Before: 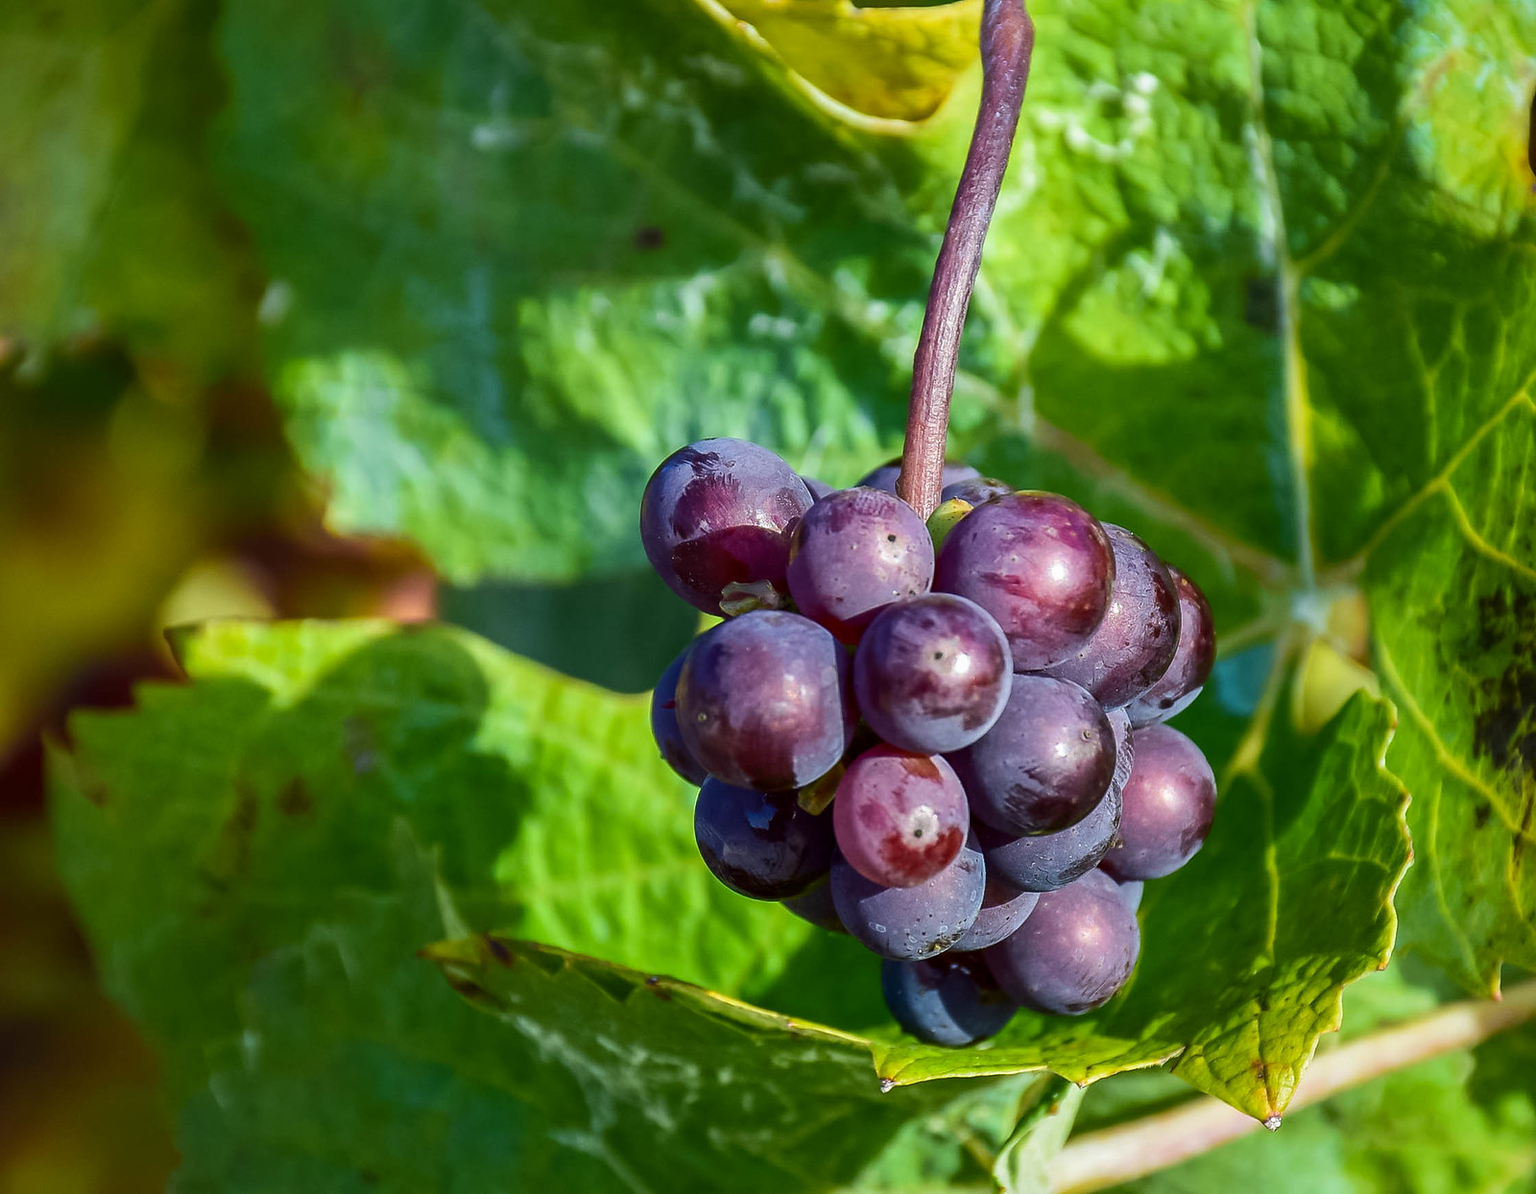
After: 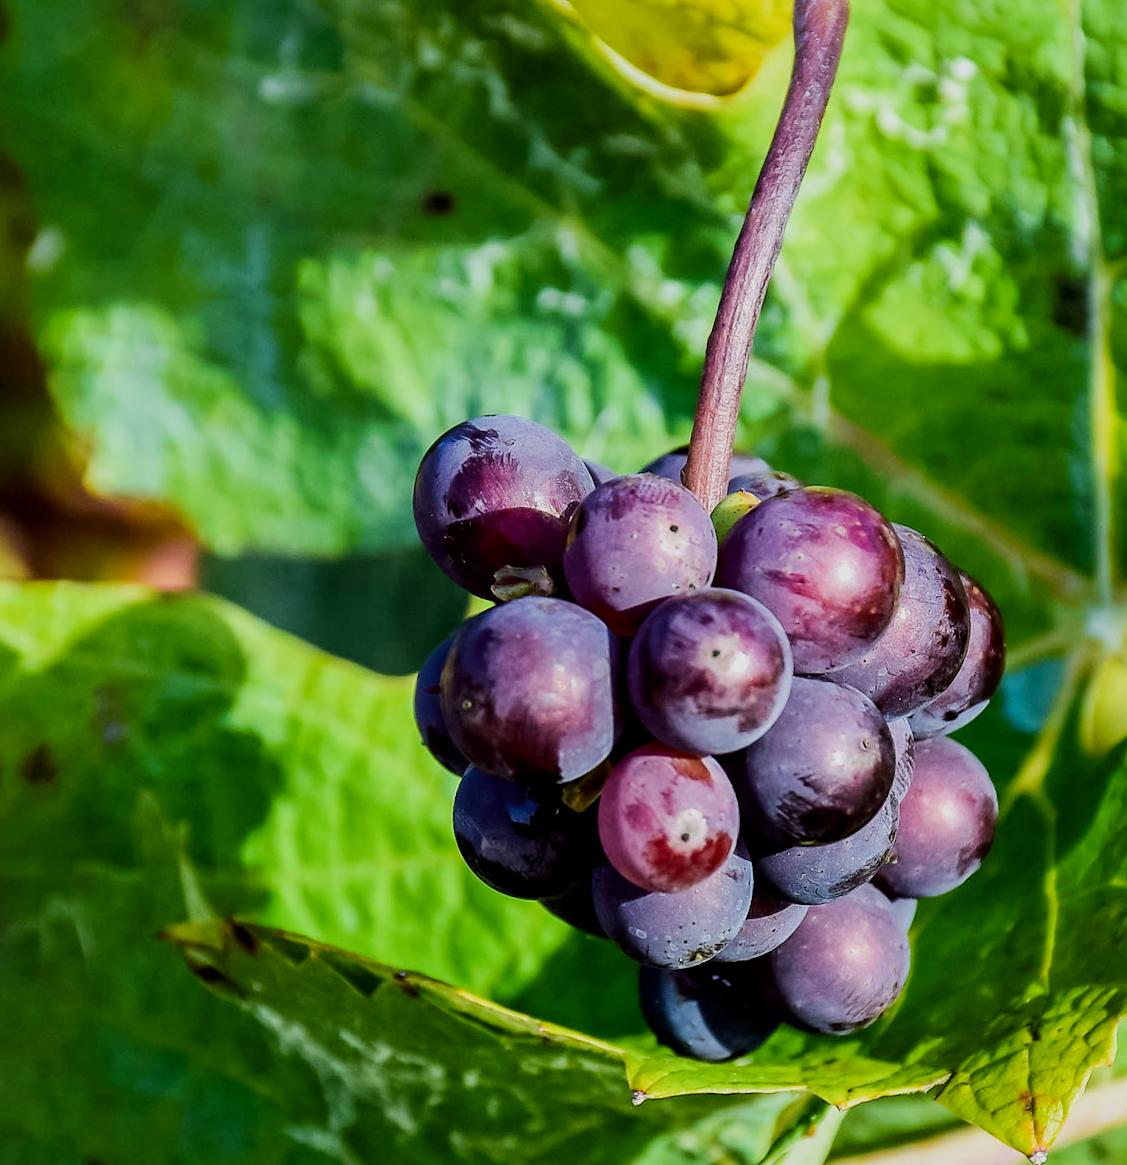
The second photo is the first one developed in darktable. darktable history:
crop and rotate: angle -3.02°, left 13.912%, top 0.034%, right 10.914%, bottom 0.048%
filmic rgb: black relative exposure -4.24 EV, white relative exposure 5.15 EV, threshold 3.01 EV, hardness 2.12, contrast 1.173, enable highlight reconstruction true
contrast brightness saturation: brightness -0.098
exposure: exposure 0.725 EV, compensate highlight preservation false
